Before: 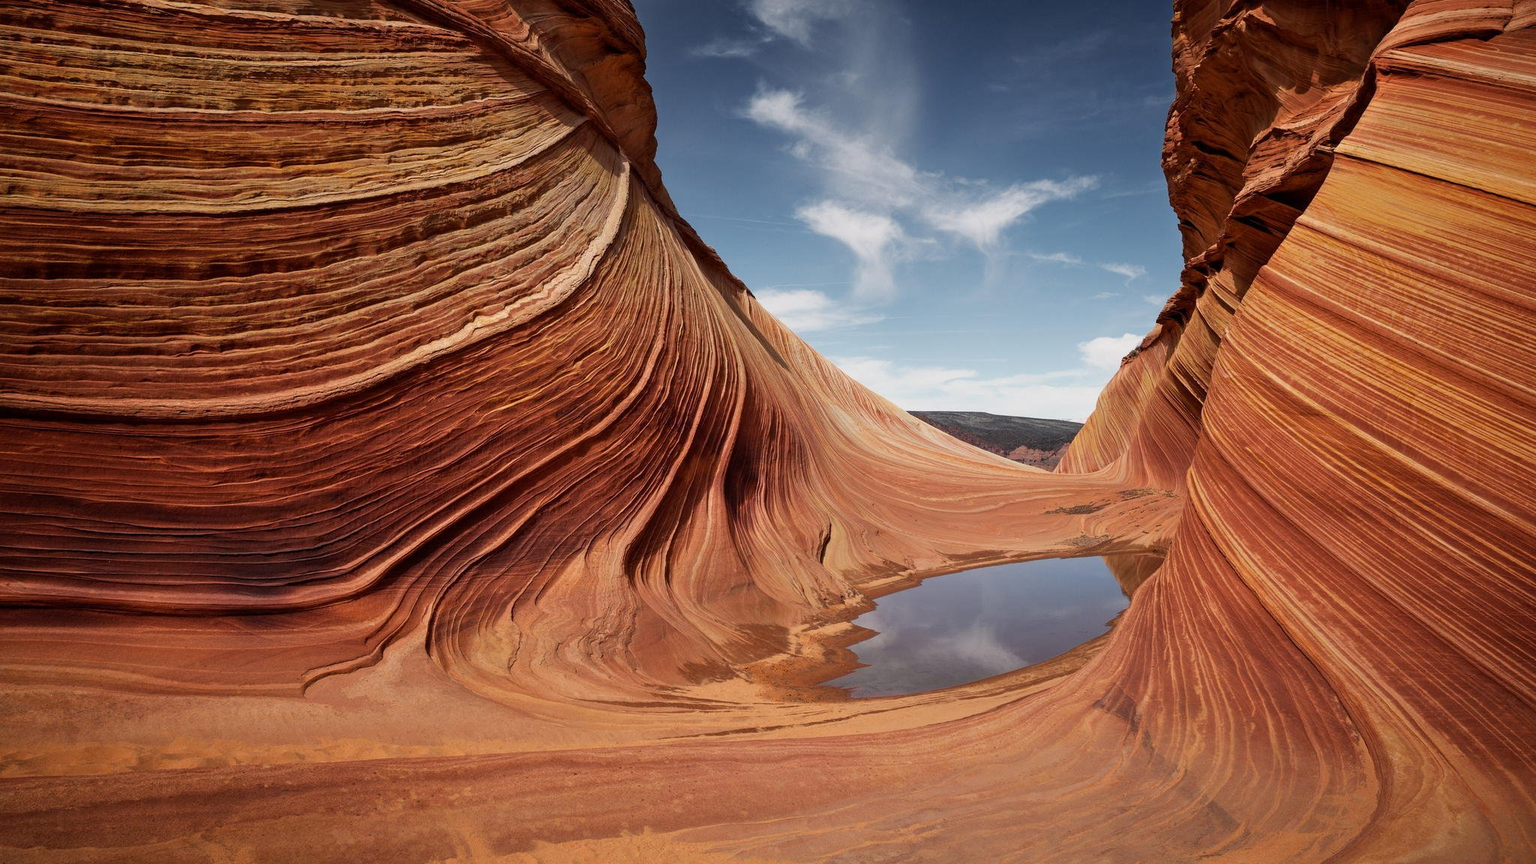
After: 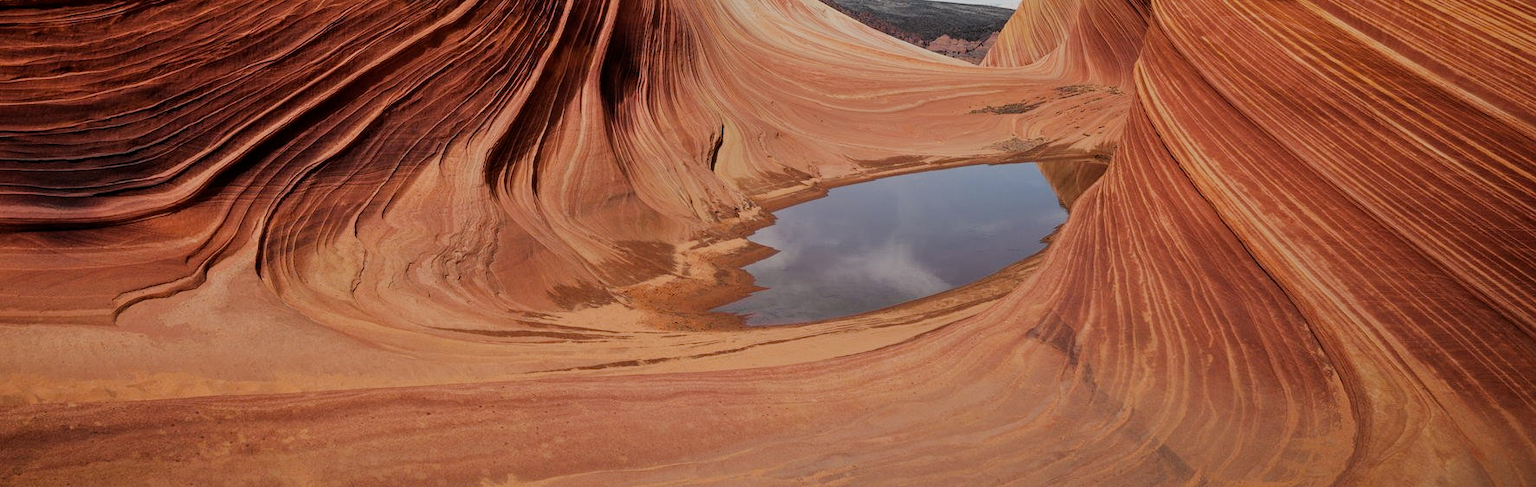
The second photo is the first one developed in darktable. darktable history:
crop and rotate: left 13.306%, top 48.129%, bottom 2.928%
filmic rgb: black relative exposure -7.65 EV, white relative exposure 4.56 EV, hardness 3.61
